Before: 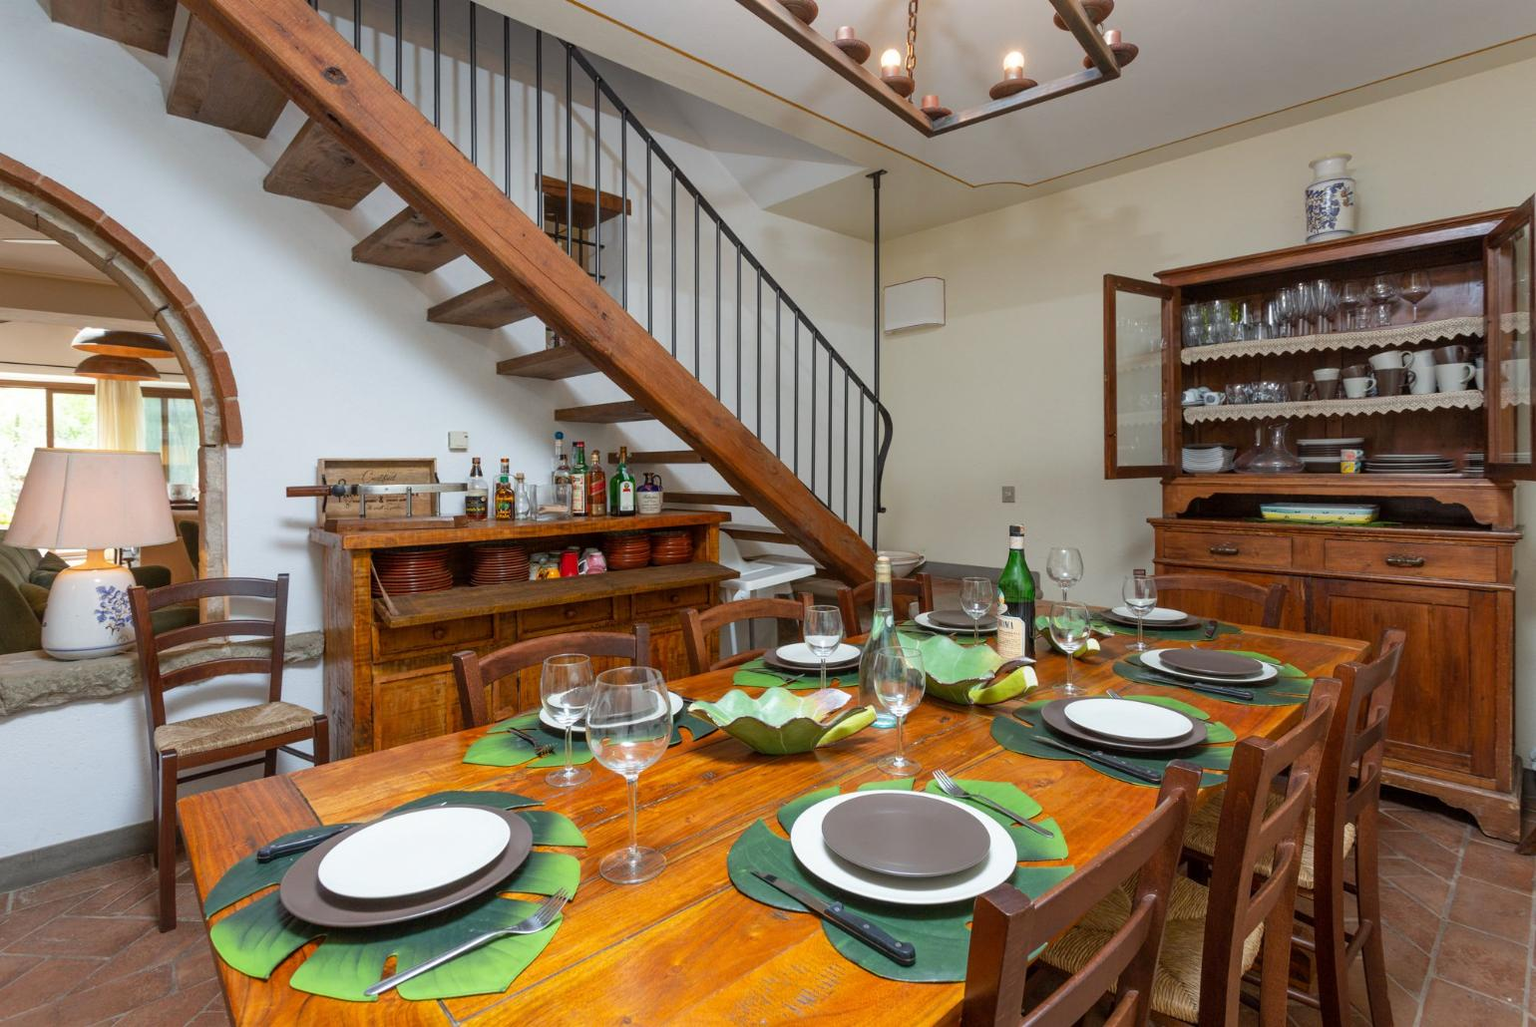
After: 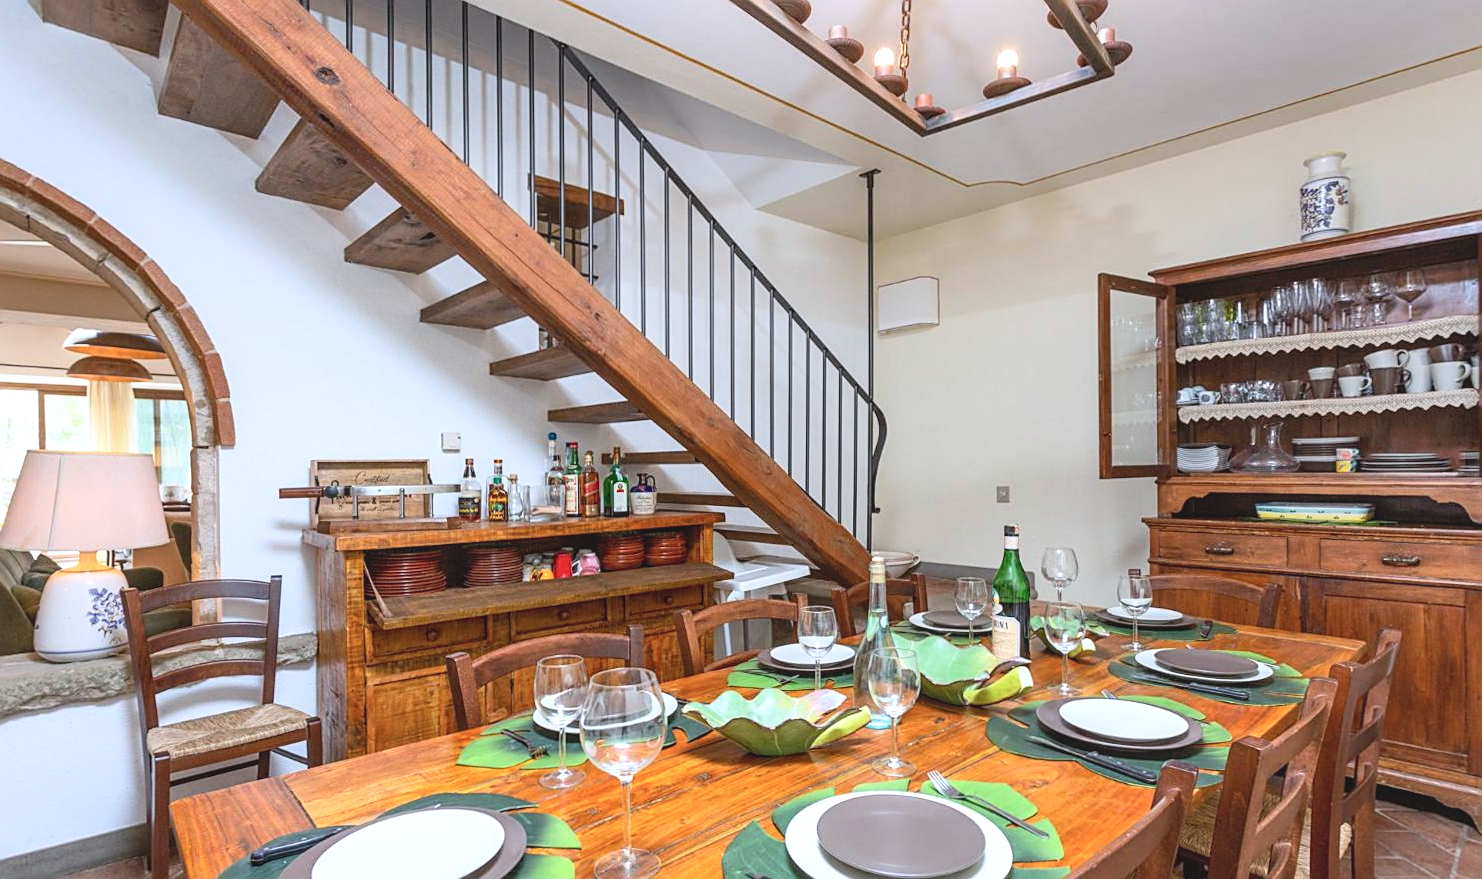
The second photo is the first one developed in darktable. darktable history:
contrast brightness saturation: contrast 0.201, brightness 0.169, saturation 0.229
sharpen: on, module defaults
crop and rotate: angle 0.121°, left 0.397%, right 3.044%, bottom 14.358%
exposure: black level correction 0.001, compensate exposure bias true, compensate highlight preservation false
local contrast: shadows 95%, midtone range 0.496
tone curve: curves: ch0 [(0, 0.137) (1, 1)], preserve colors none
color calibration: illuminant as shot in camera, x 0.358, y 0.373, temperature 4628.91 K
